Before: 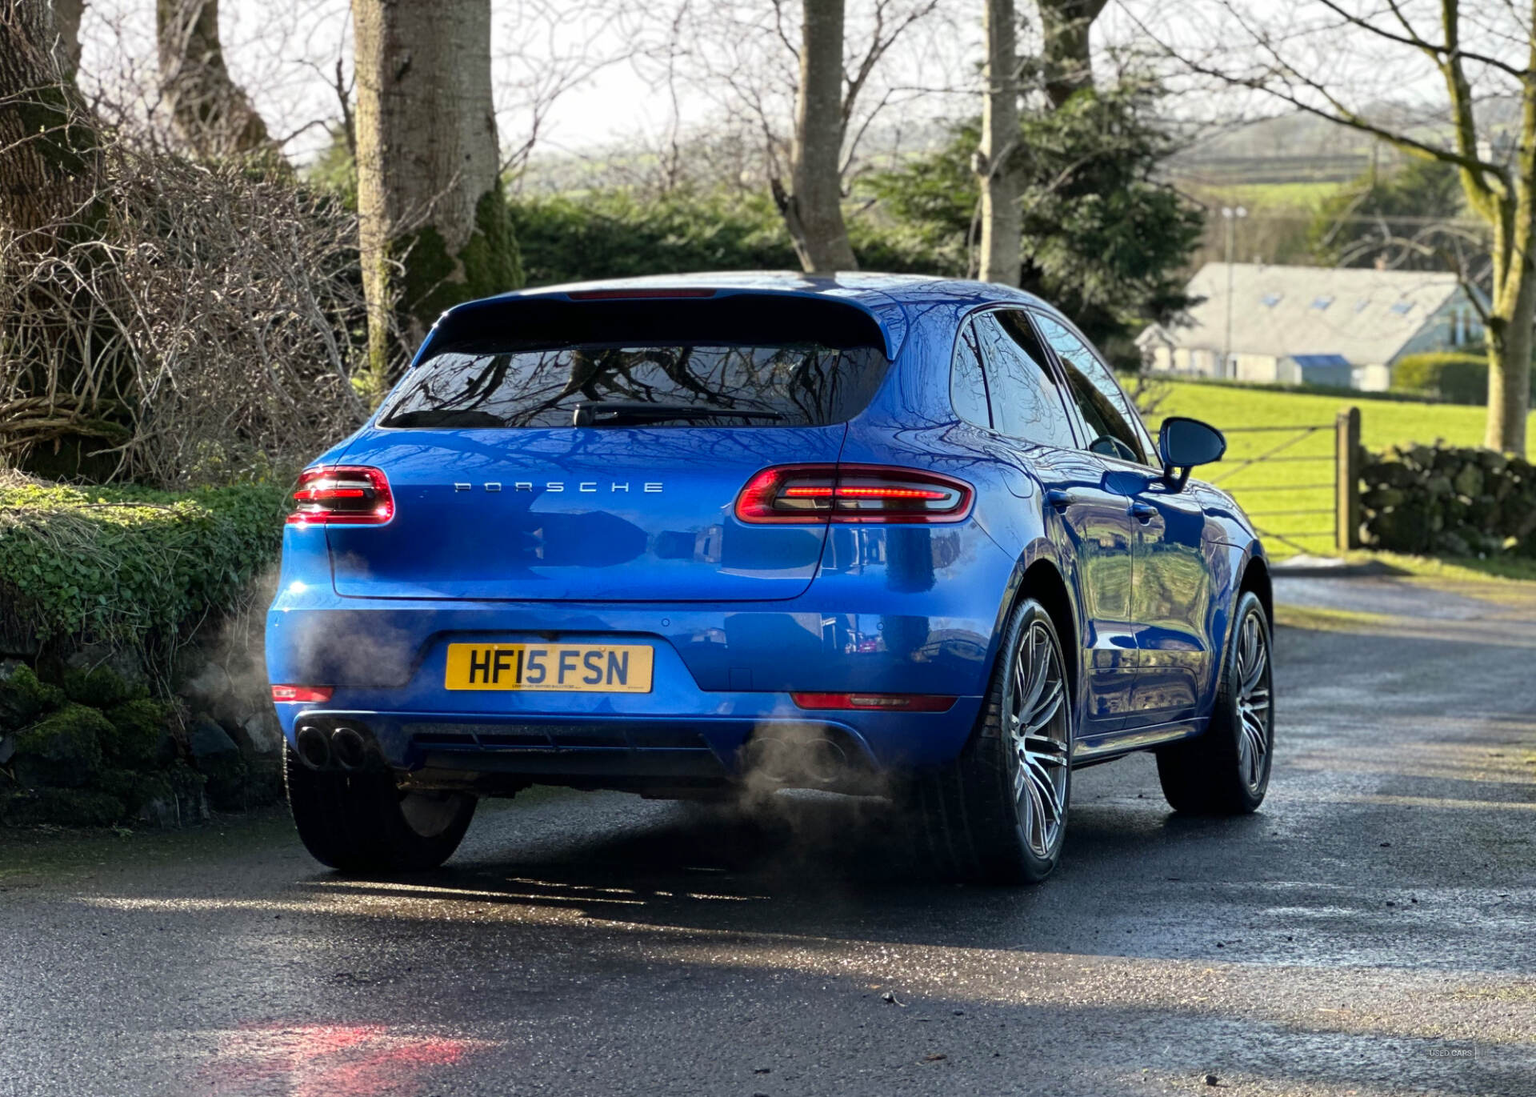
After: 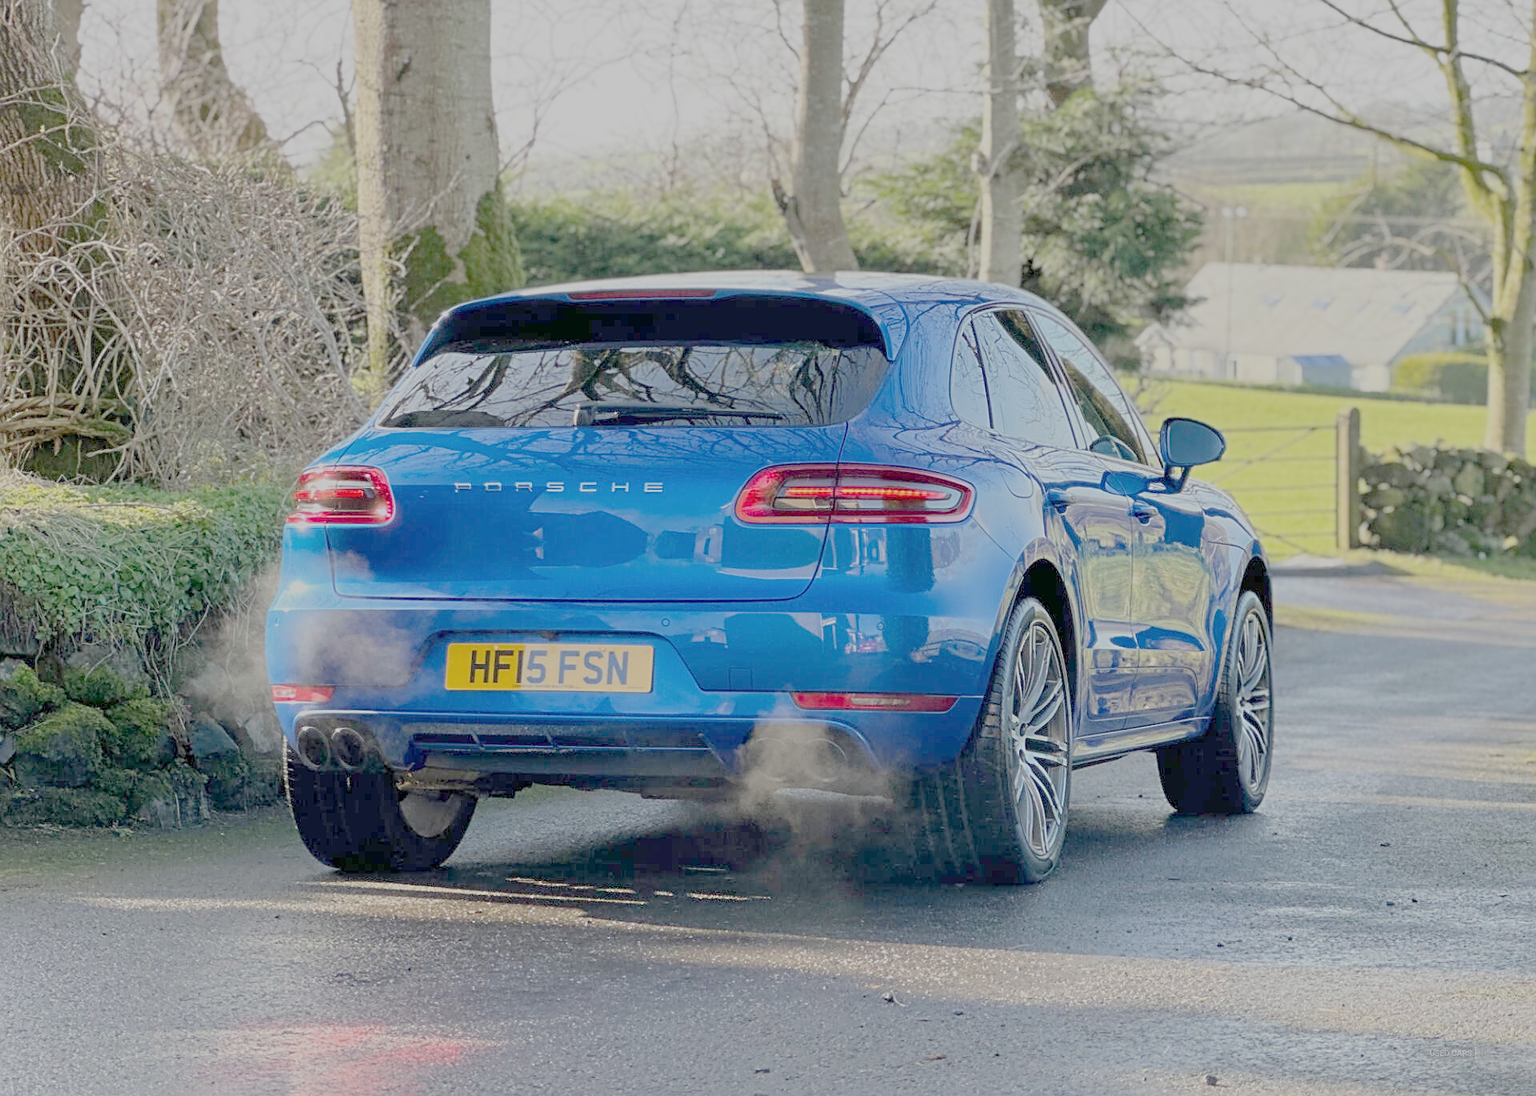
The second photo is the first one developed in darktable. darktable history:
sharpen: on, module defaults
exposure: exposure 0.033 EV
filmic rgb: black relative exposure -8.2 EV, white relative exposure 4.4 EV, threshold 3 EV, hardness 3.93, latitude 50%, contrast 0.765, color science v5 (2021), contrast in shadows safe, contrast in highlights safe
color balance rgb: linear chroma grading › global chroma -3%
